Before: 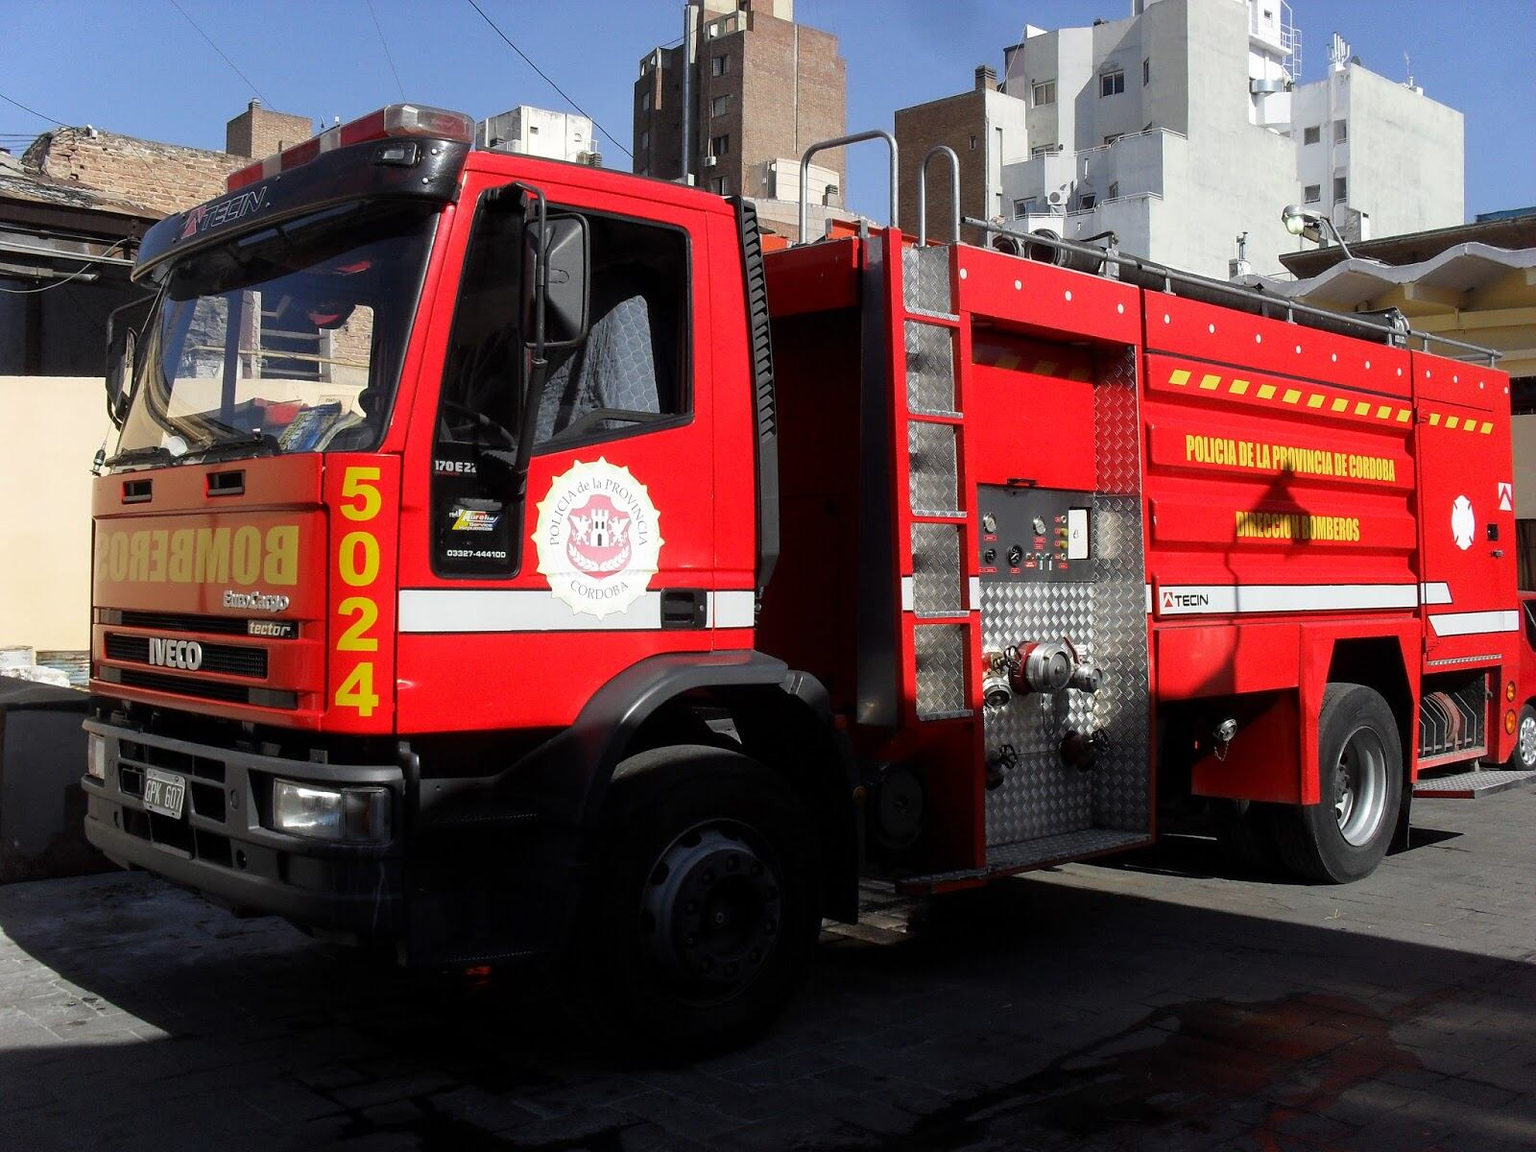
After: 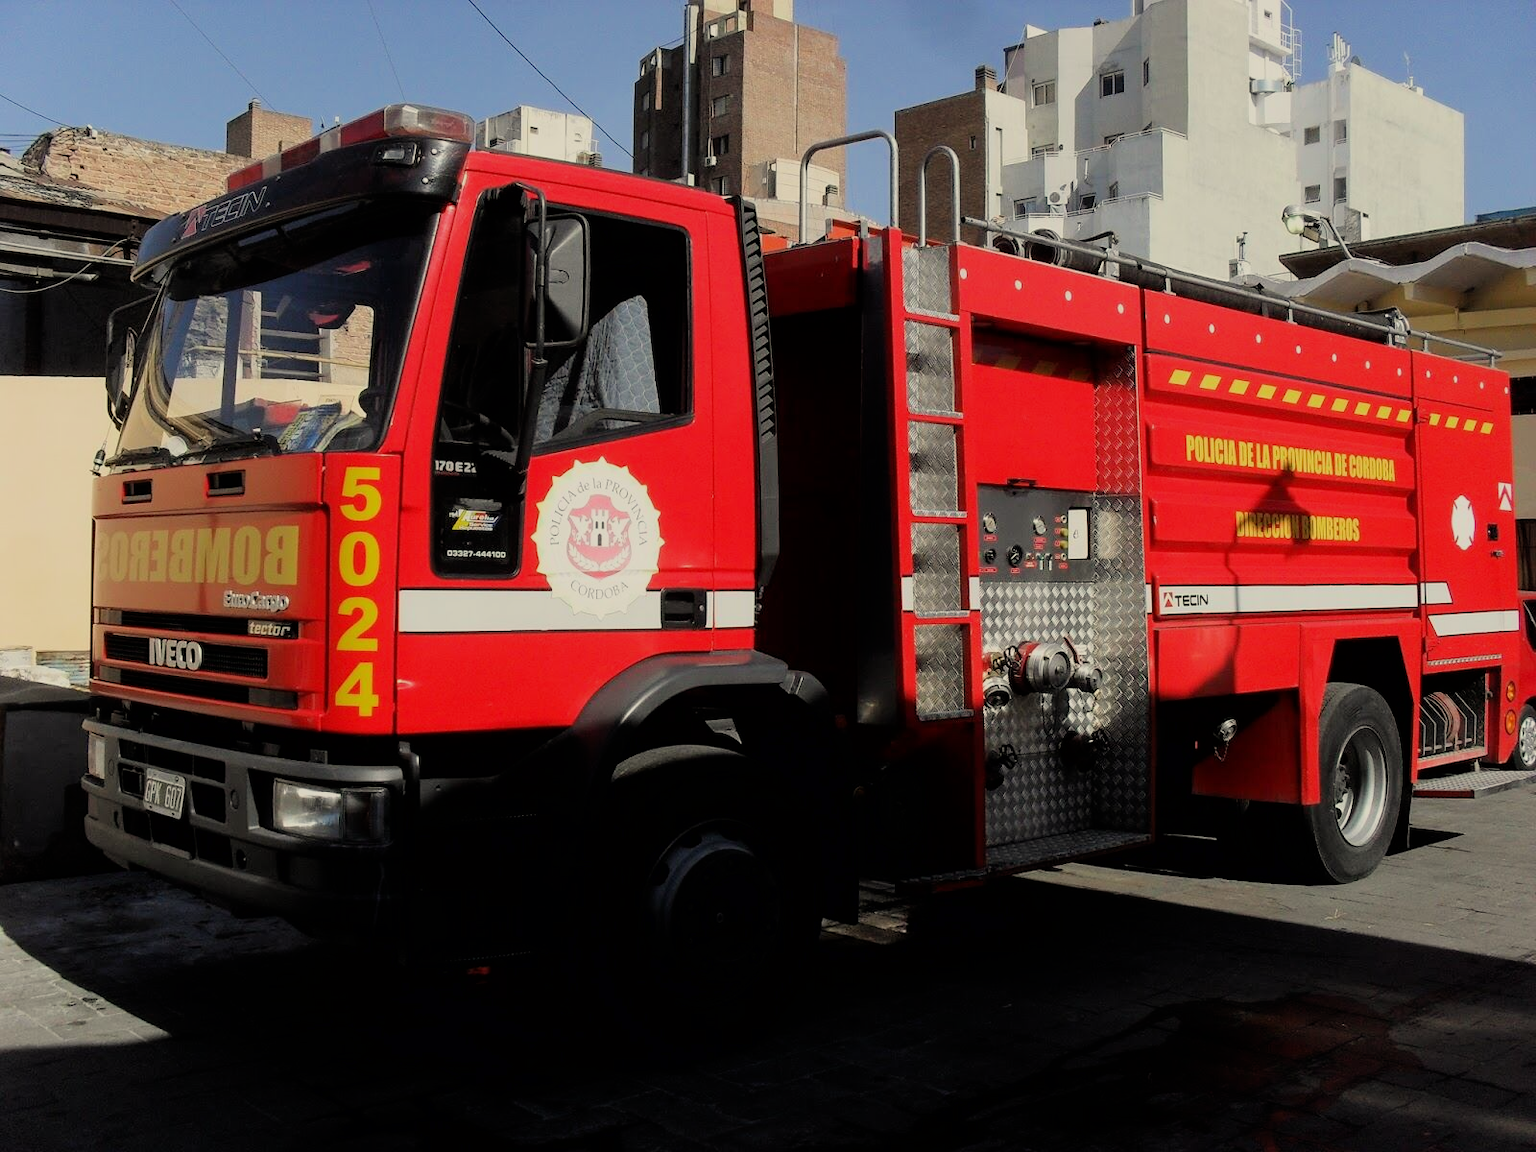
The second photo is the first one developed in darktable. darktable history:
filmic rgb: black relative exposure -7.65 EV, white relative exposure 4.56 EV, hardness 3.61, color science v6 (2022)
white balance: red 1.029, blue 0.92
